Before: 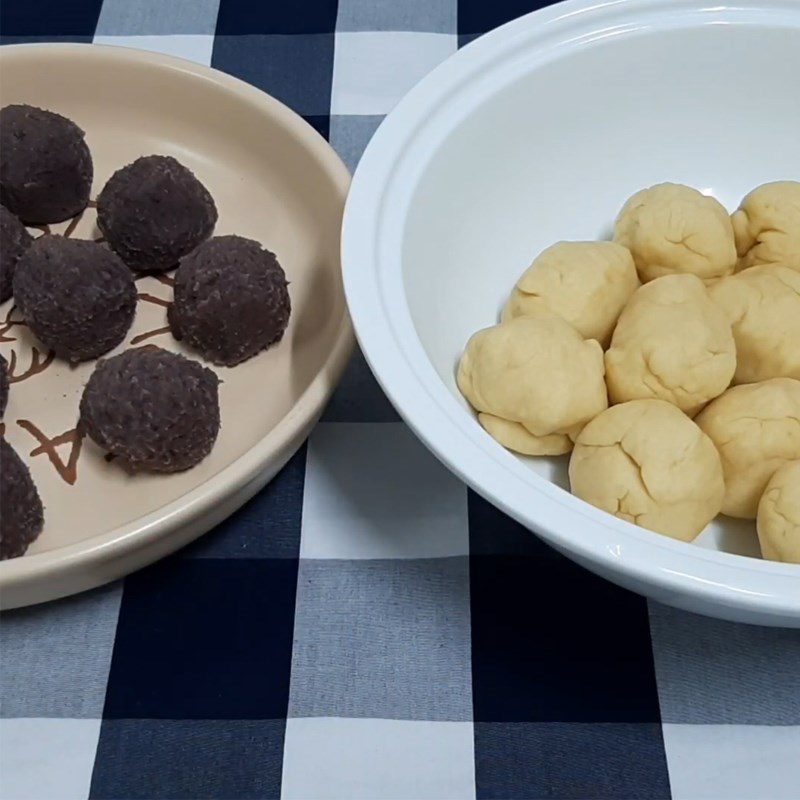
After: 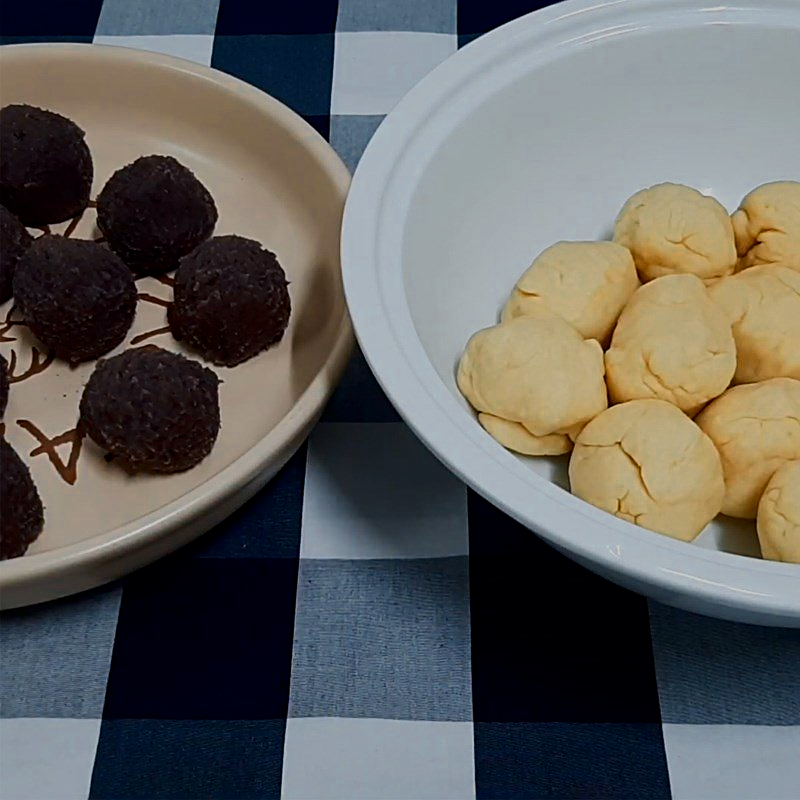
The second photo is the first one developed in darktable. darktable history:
filmic rgb: black relative exposure -16 EV, white relative exposure 6.15 EV, hardness 5.22
color zones: curves: ch0 [(0.018, 0.548) (0.197, 0.654) (0.425, 0.447) (0.605, 0.658) (0.732, 0.579)]; ch1 [(0.105, 0.531) (0.224, 0.531) (0.386, 0.39) (0.618, 0.456) (0.732, 0.456) (0.956, 0.421)]; ch2 [(0.039, 0.583) (0.215, 0.465) (0.399, 0.544) (0.465, 0.548) (0.614, 0.447) (0.724, 0.43) (0.882, 0.623) (0.956, 0.632)]
contrast brightness saturation: contrast 0.098, brightness -0.271, saturation 0.143
sharpen: on, module defaults
